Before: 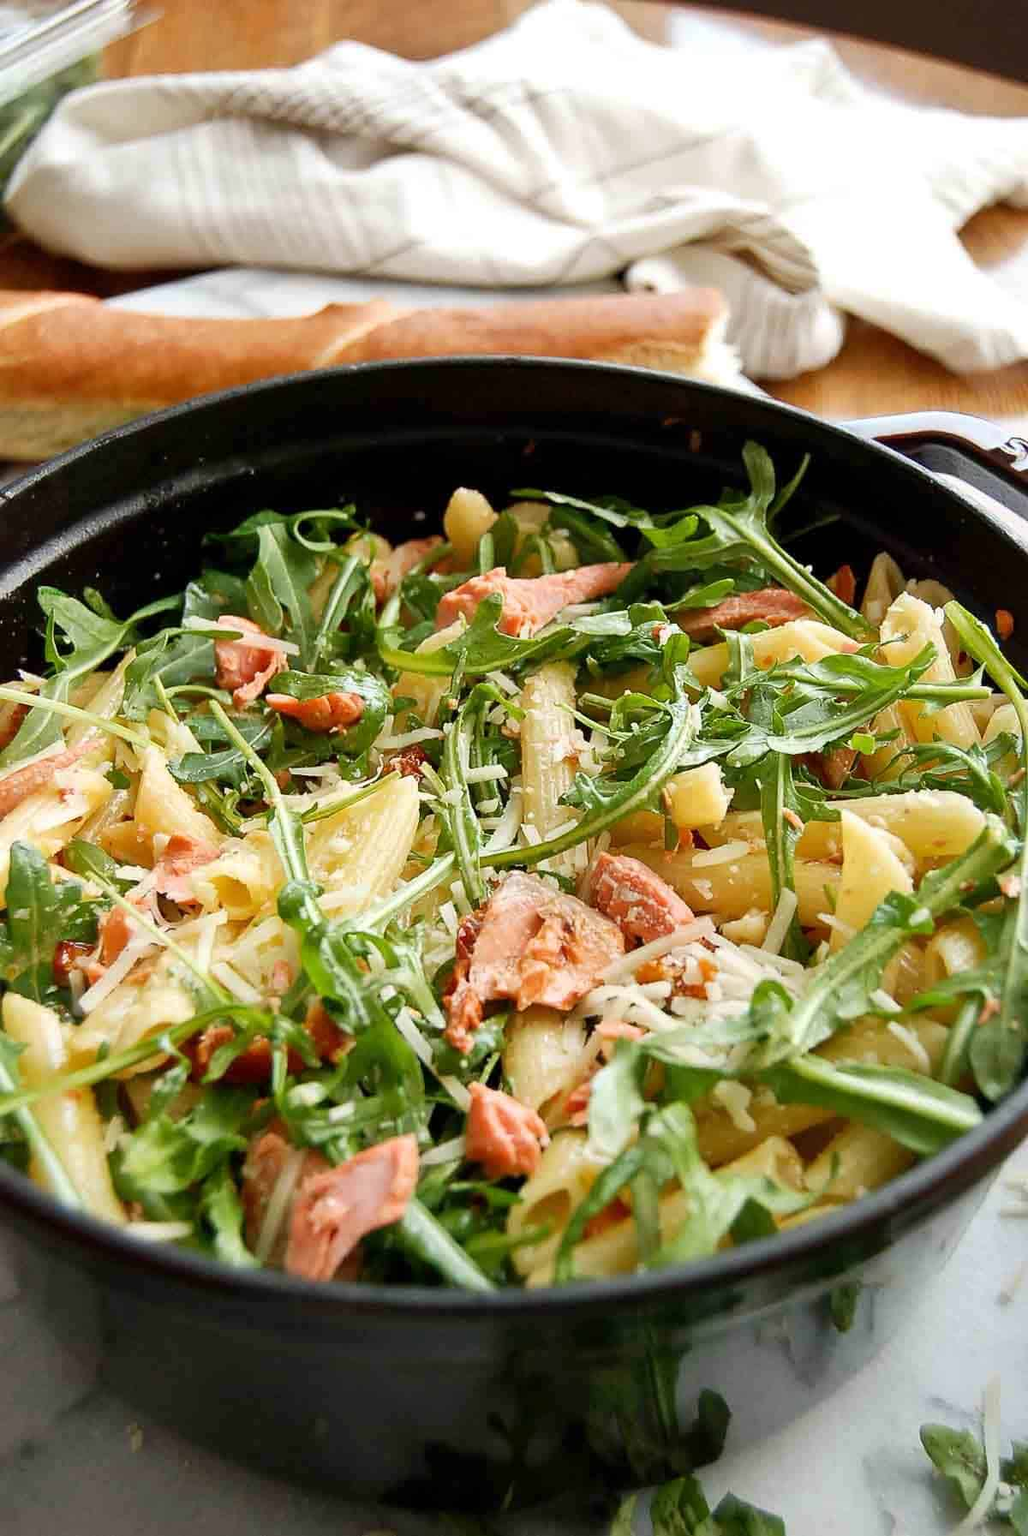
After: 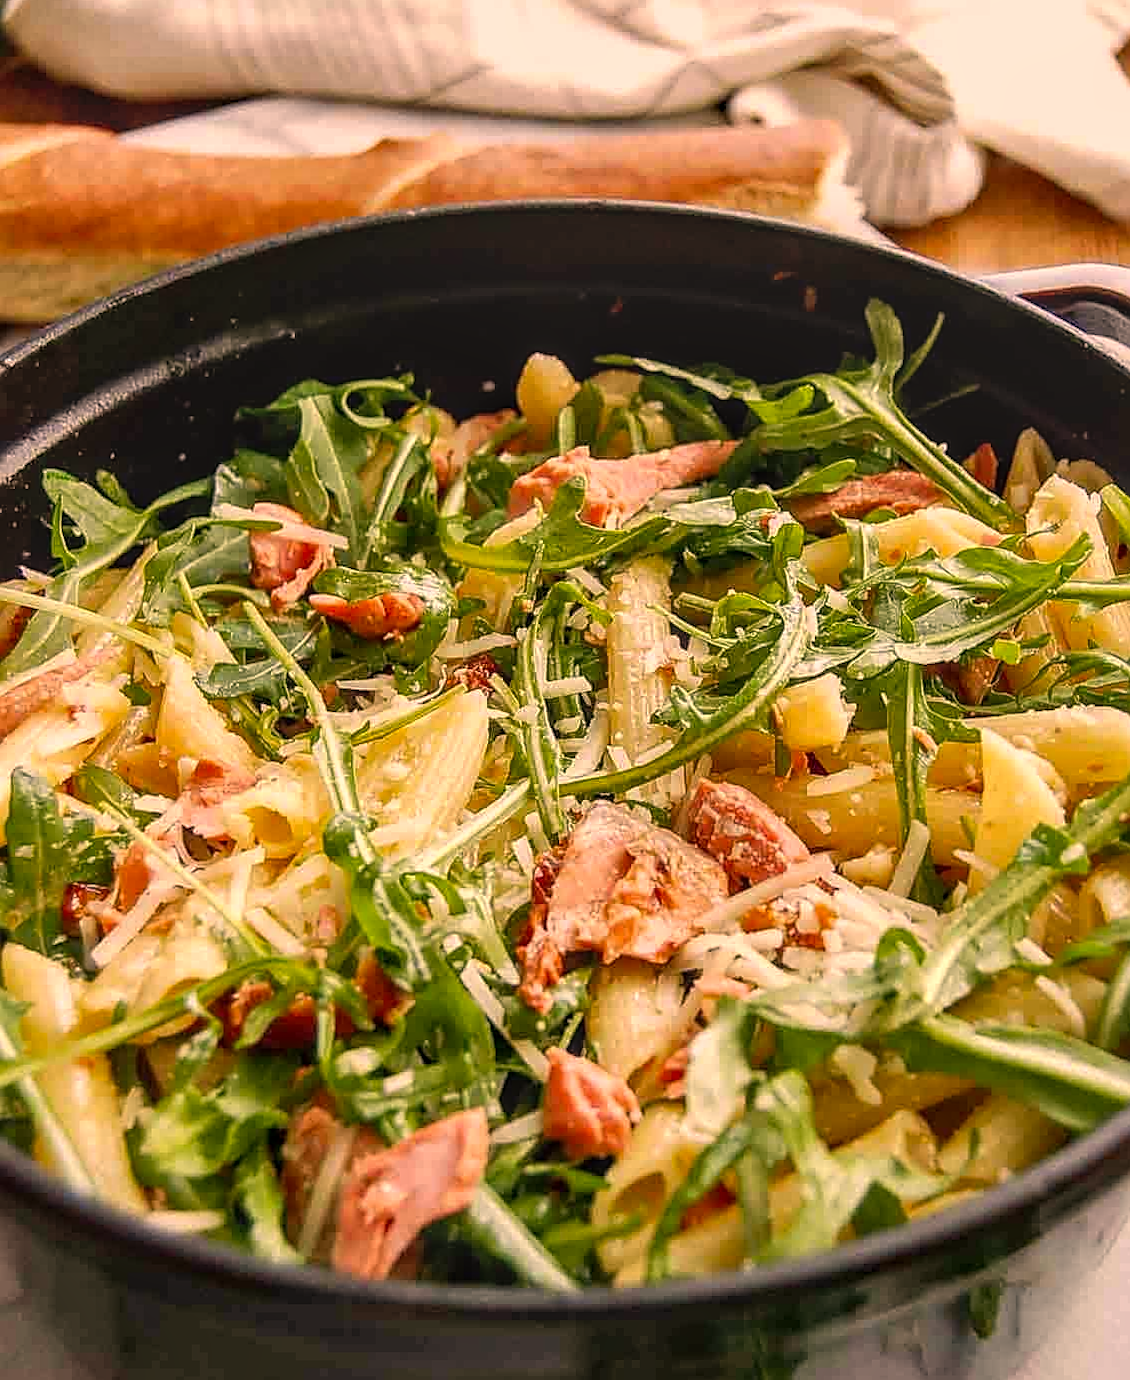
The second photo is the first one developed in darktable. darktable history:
crop and rotate: angle 0.069°, top 12.031%, right 5.589%, bottom 10.817%
sharpen: on, module defaults
local contrast: highlights 4%, shadows 1%, detail 133%
exposure: compensate highlight preservation false
color correction: highlights a* 17.74, highlights b* 18.44
